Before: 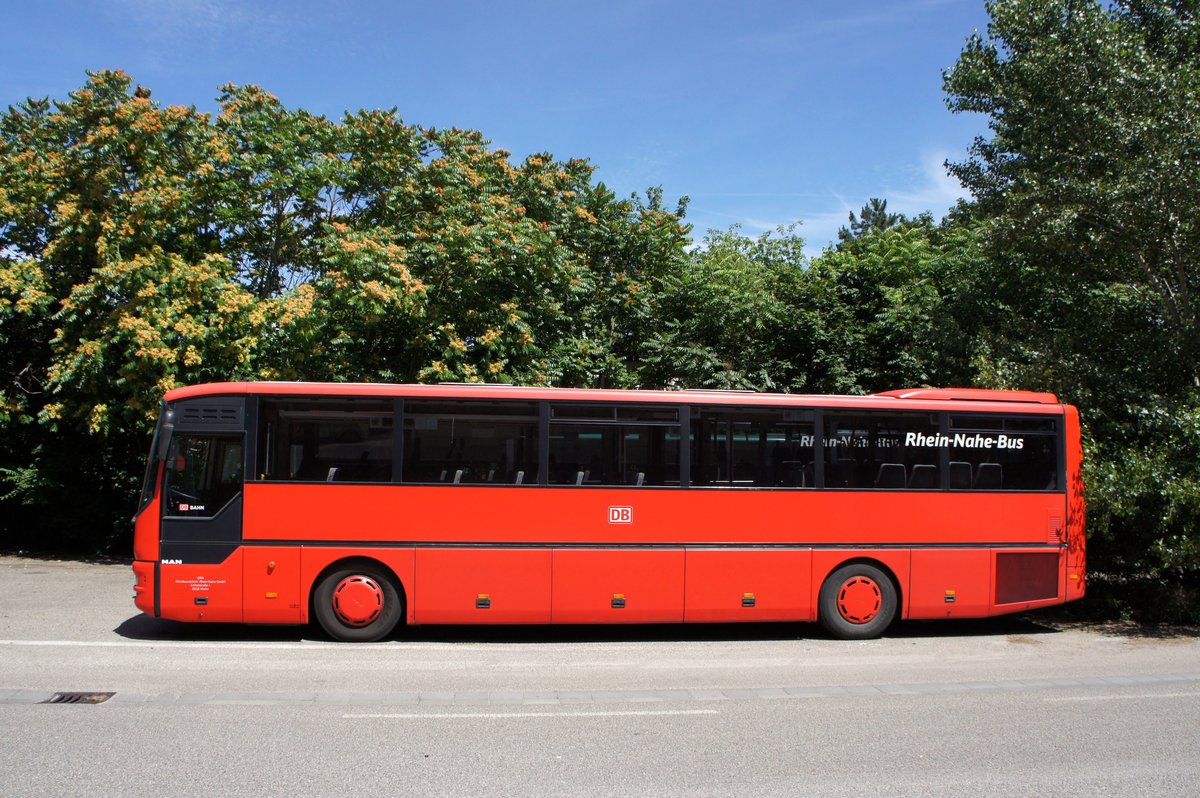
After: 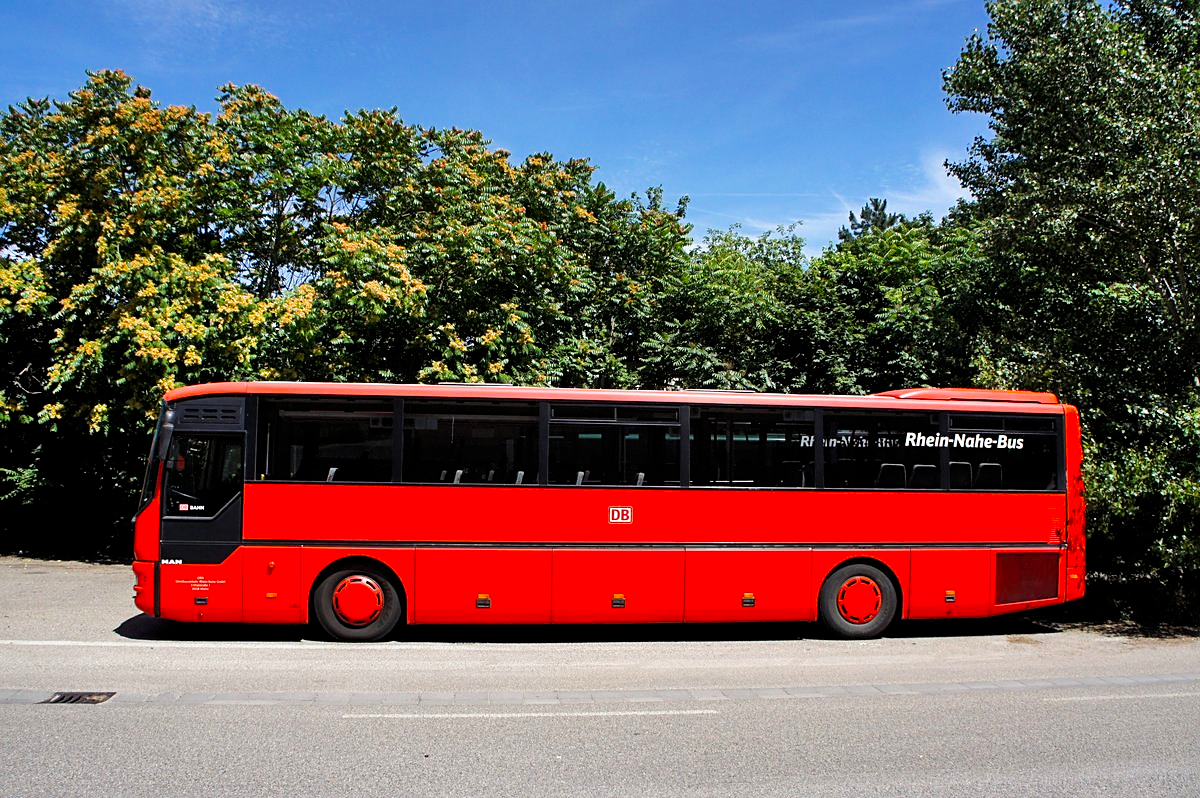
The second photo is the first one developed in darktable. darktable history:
filmic rgb: black relative exposure -12 EV, white relative exposure 2.8 EV, threshold 3 EV, target black luminance 0%, hardness 8.06, latitude 70.41%, contrast 1.14, highlights saturation mix 10%, shadows ↔ highlights balance -0.388%, color science v4 (2020), iterations of high-quality reconstruction 10, contrast in shadows soft, contrast in highlights soft, enable highlight reconstruction true
shadows and highlights: soften with gaussian
sharpen: on, module defaults
